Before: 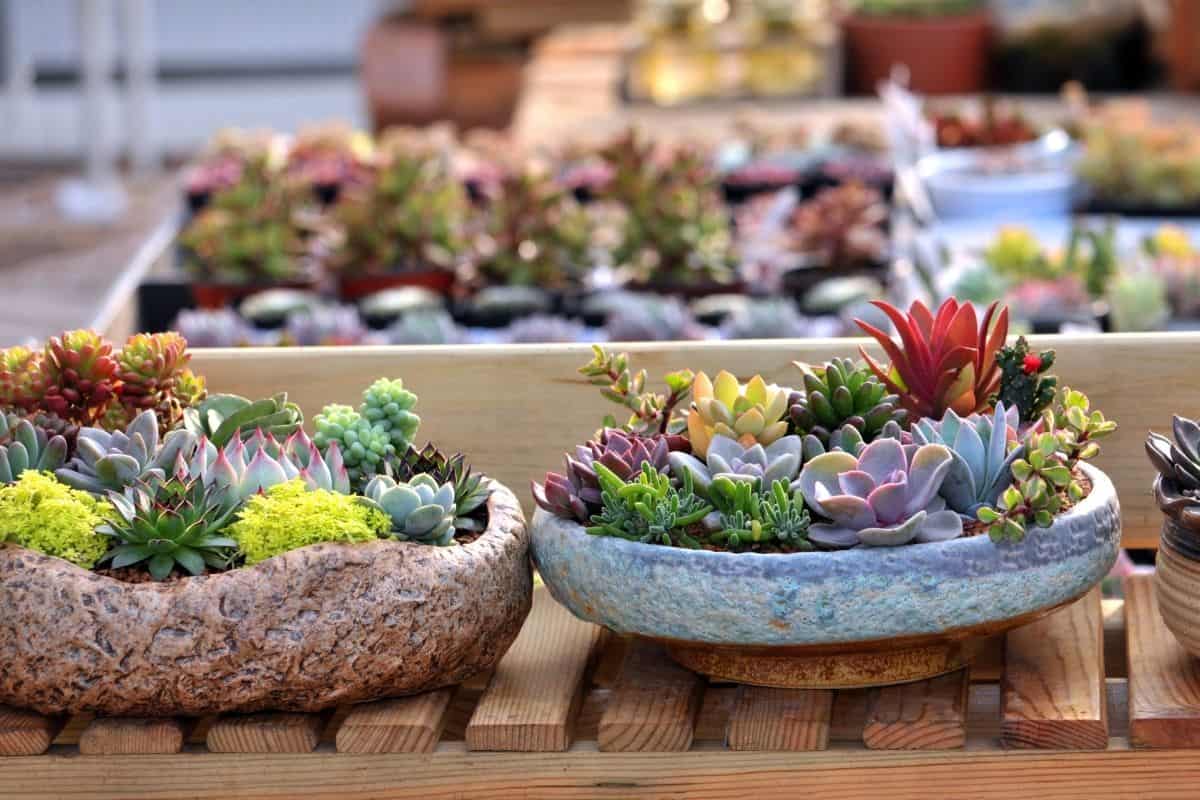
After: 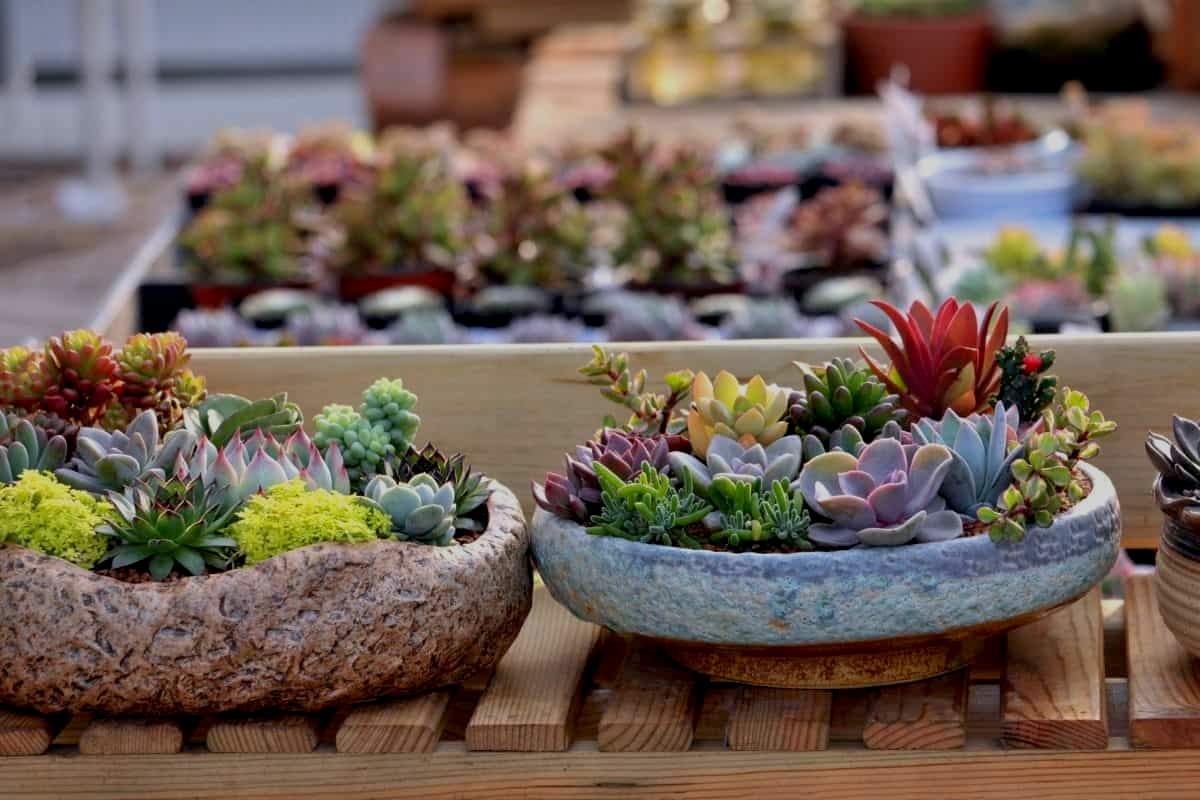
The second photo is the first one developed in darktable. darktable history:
exposure: black level correction 0.009, exposure -0.622 EV, compensate highlight preservation false
